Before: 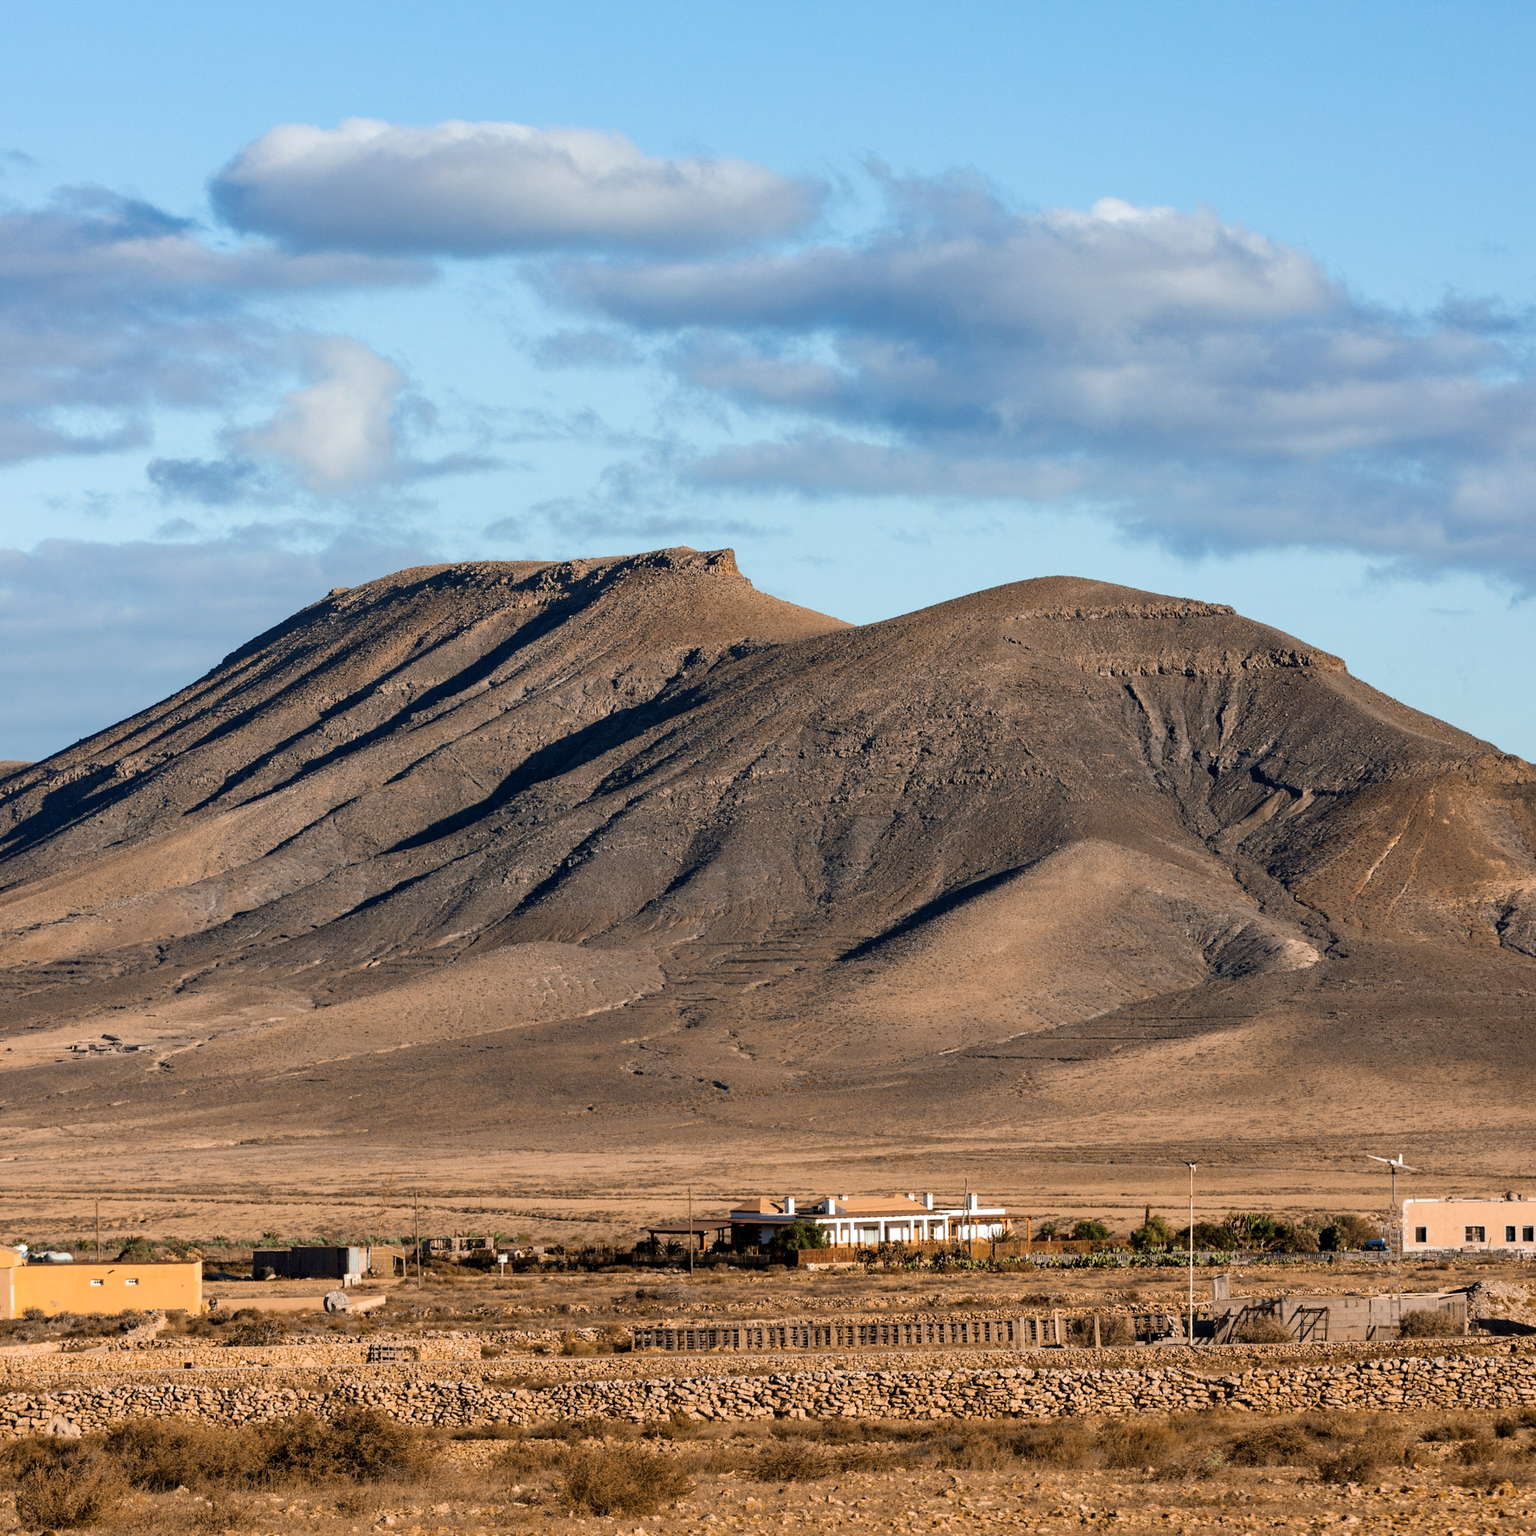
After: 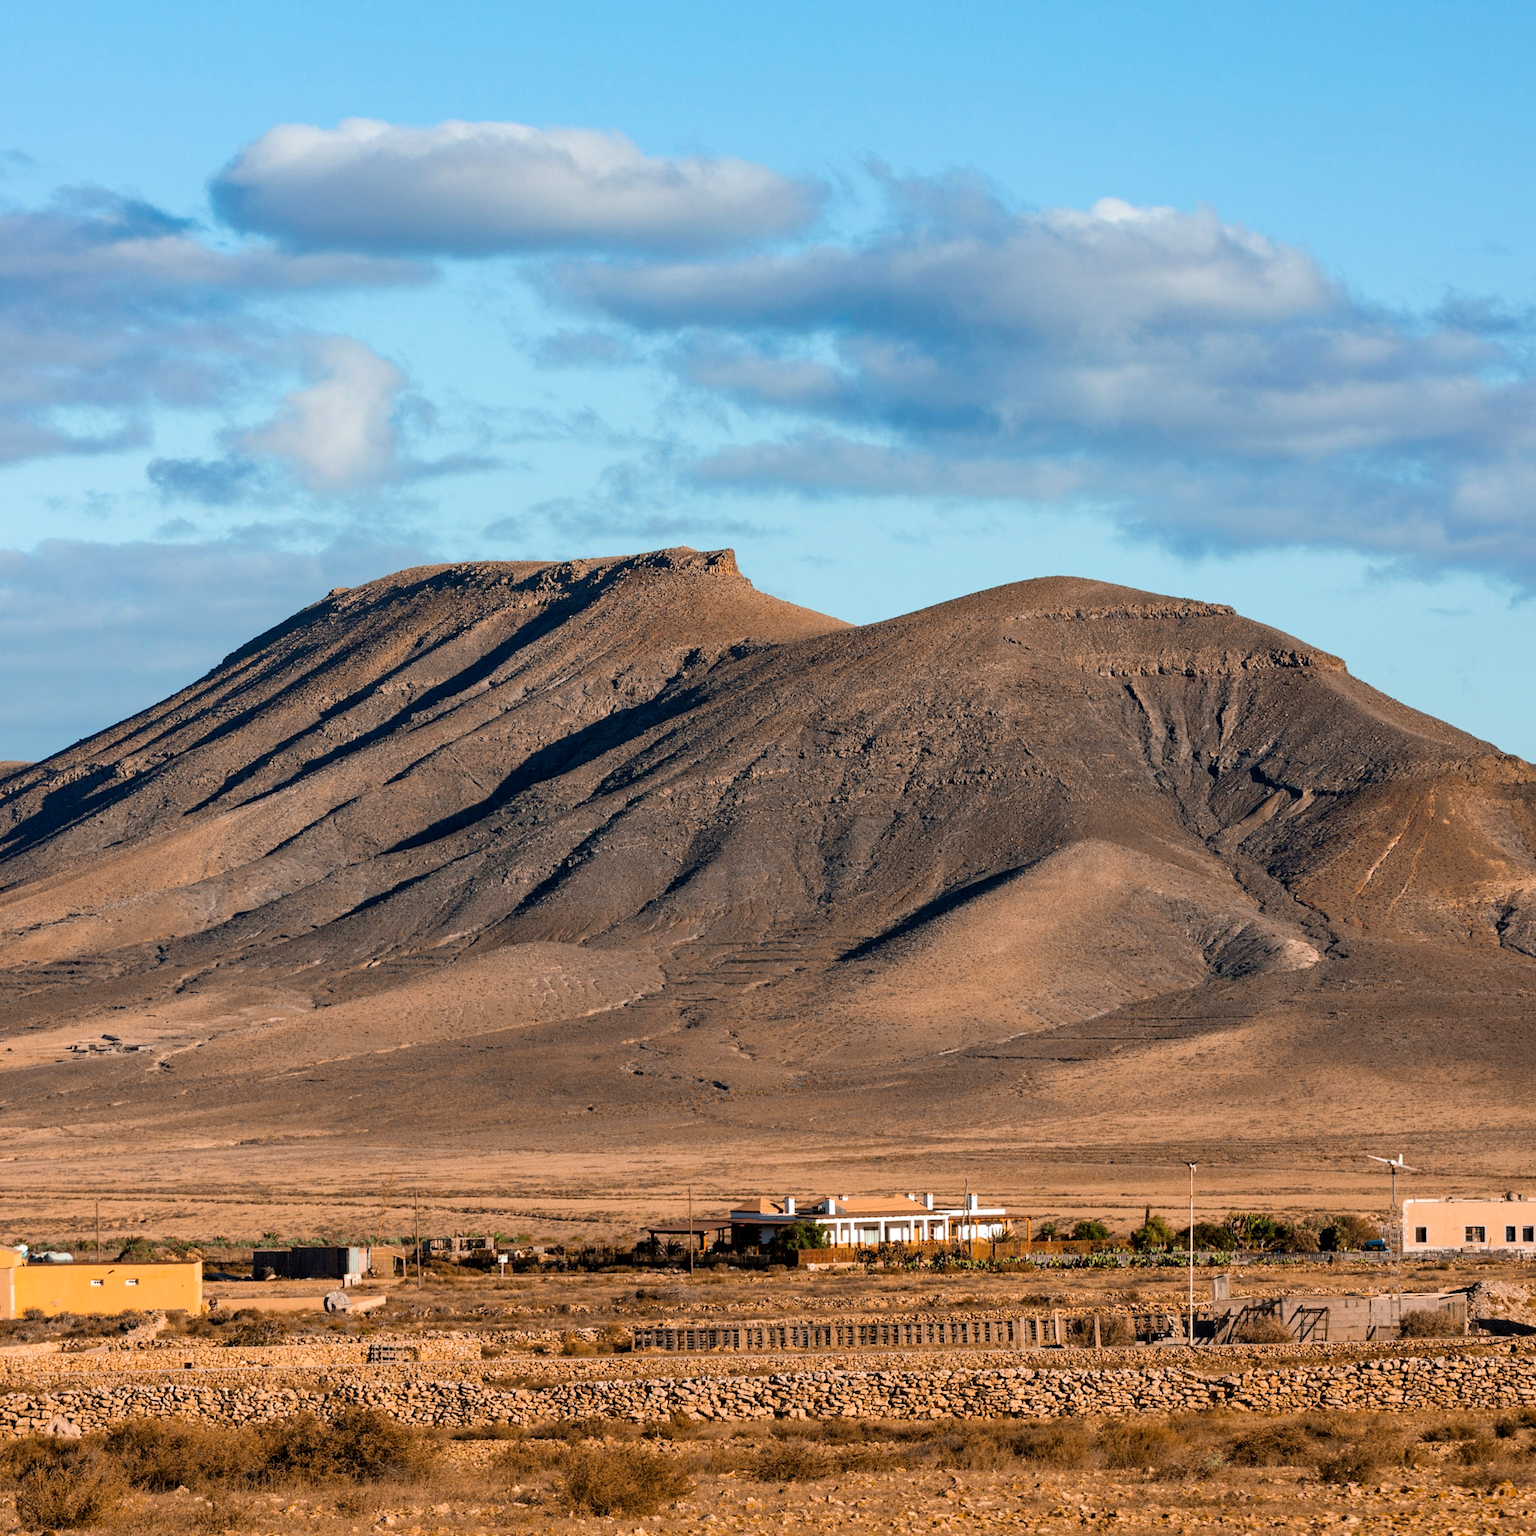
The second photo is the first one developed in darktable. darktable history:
tone equalizer: -8 EV -0.585 EV, edges refinement/feathering 500, mask exposure compensation -1.57 EV, preserve details no
